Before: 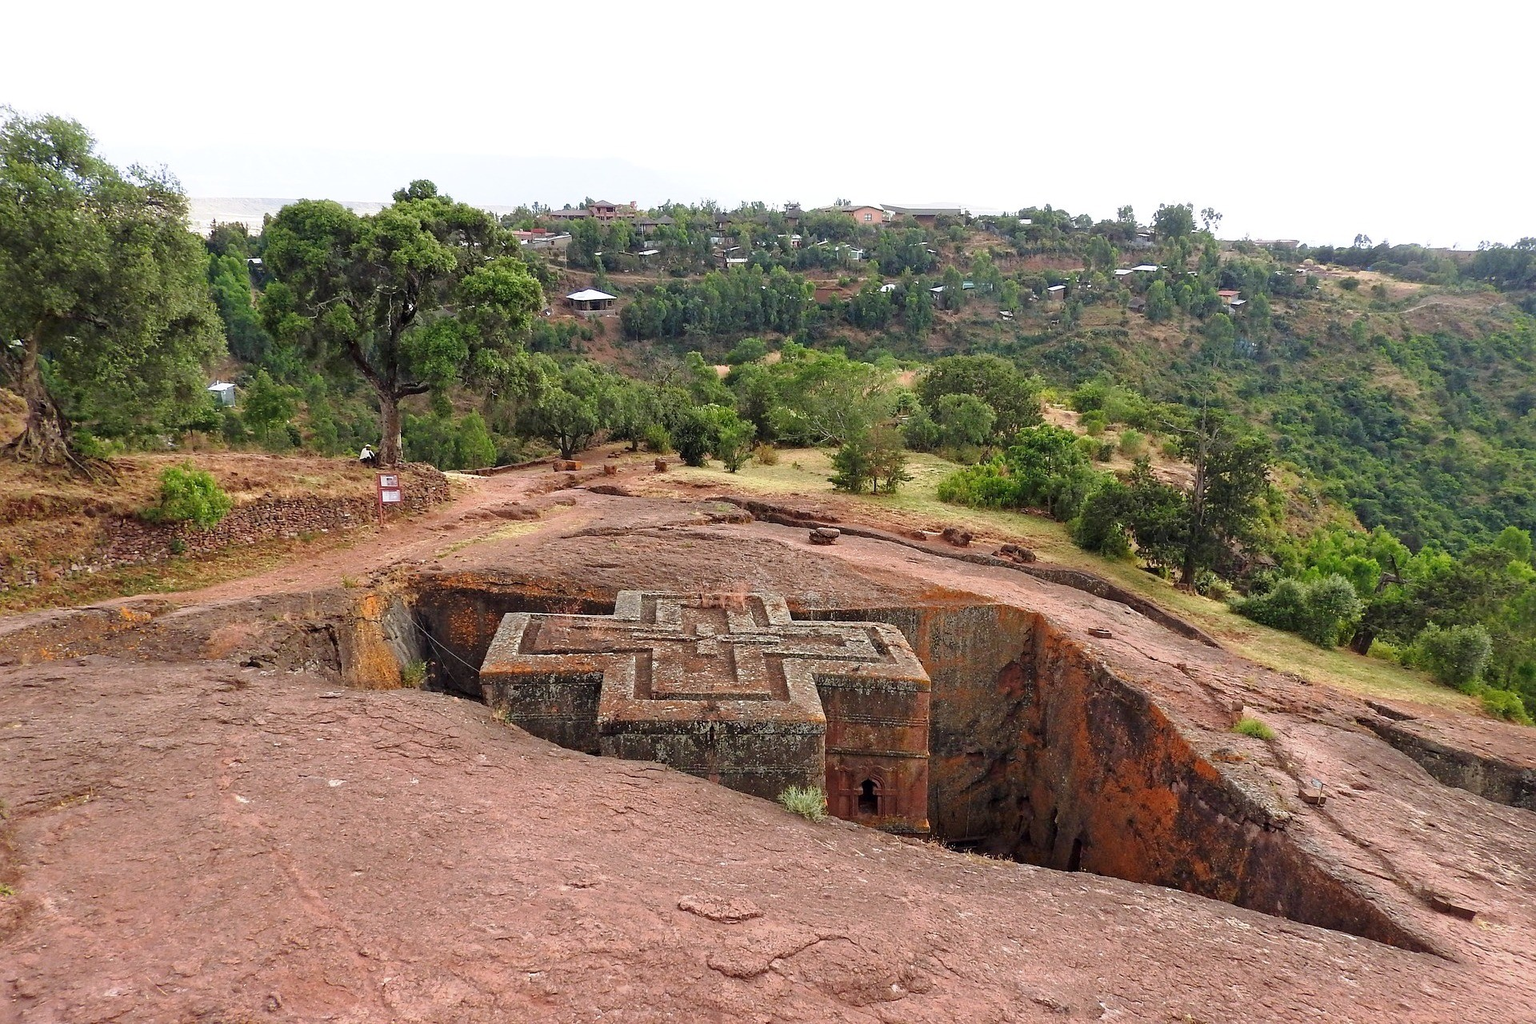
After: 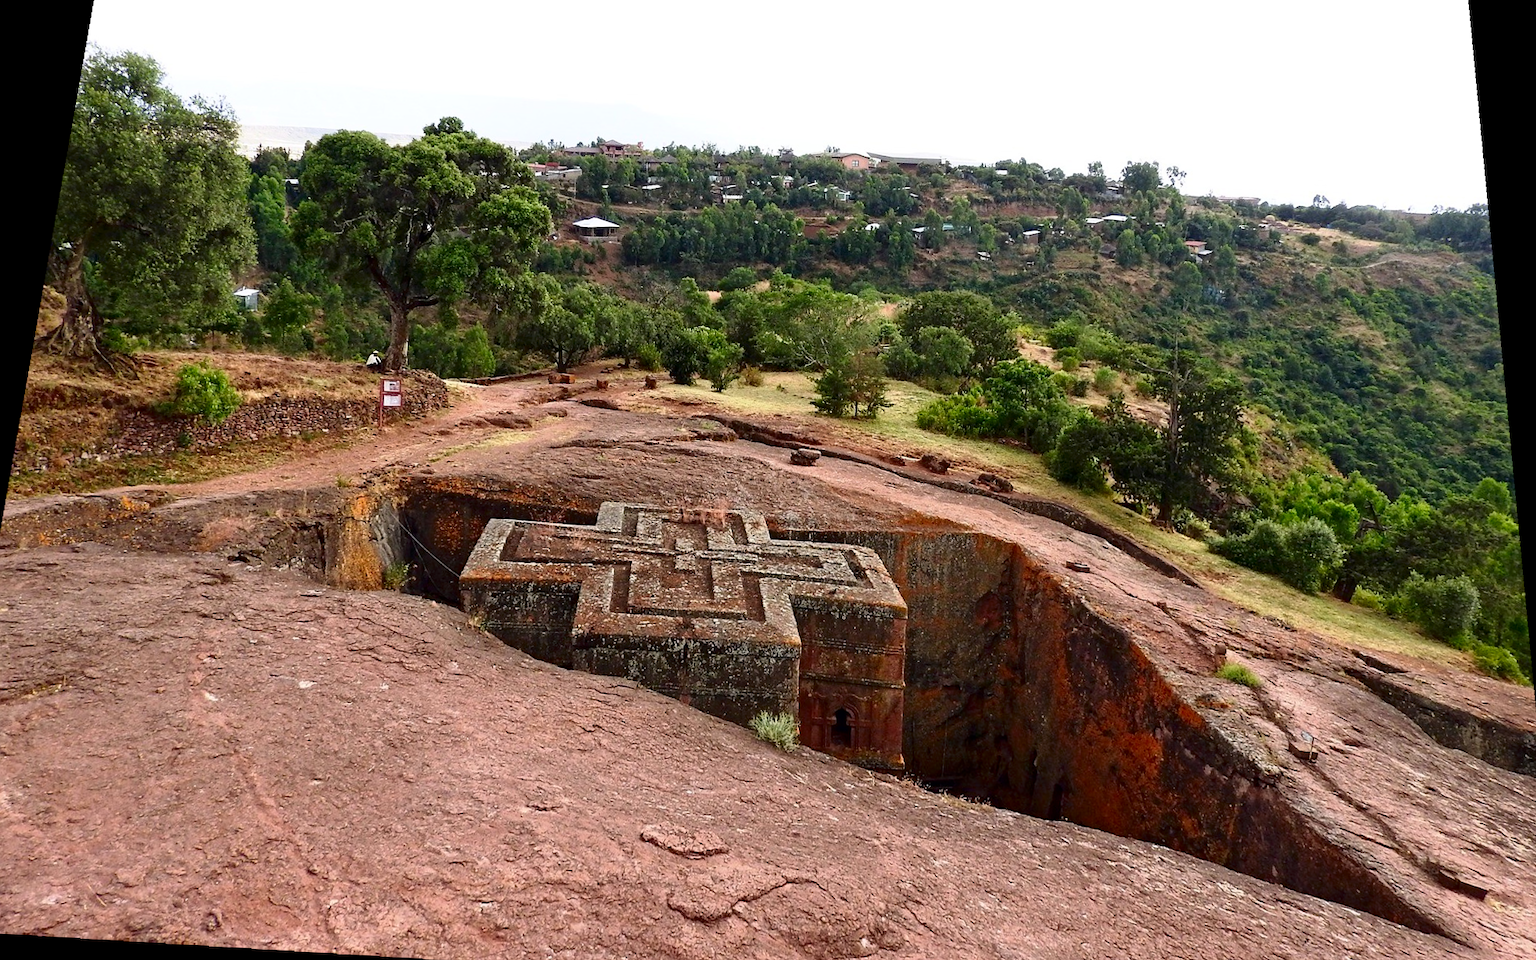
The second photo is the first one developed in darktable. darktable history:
color correction: saturation 0.98
rotate and perspective: rotation 0.128°, lens shift (vertical) -0.181, lens shift (horizontal) -0.044, shear 0.001, automatic cropping off
crop and rotate: angle -2.38°
contrast brightness saturation: contrast 0.2, brightness -0.11, saturation 0.1
